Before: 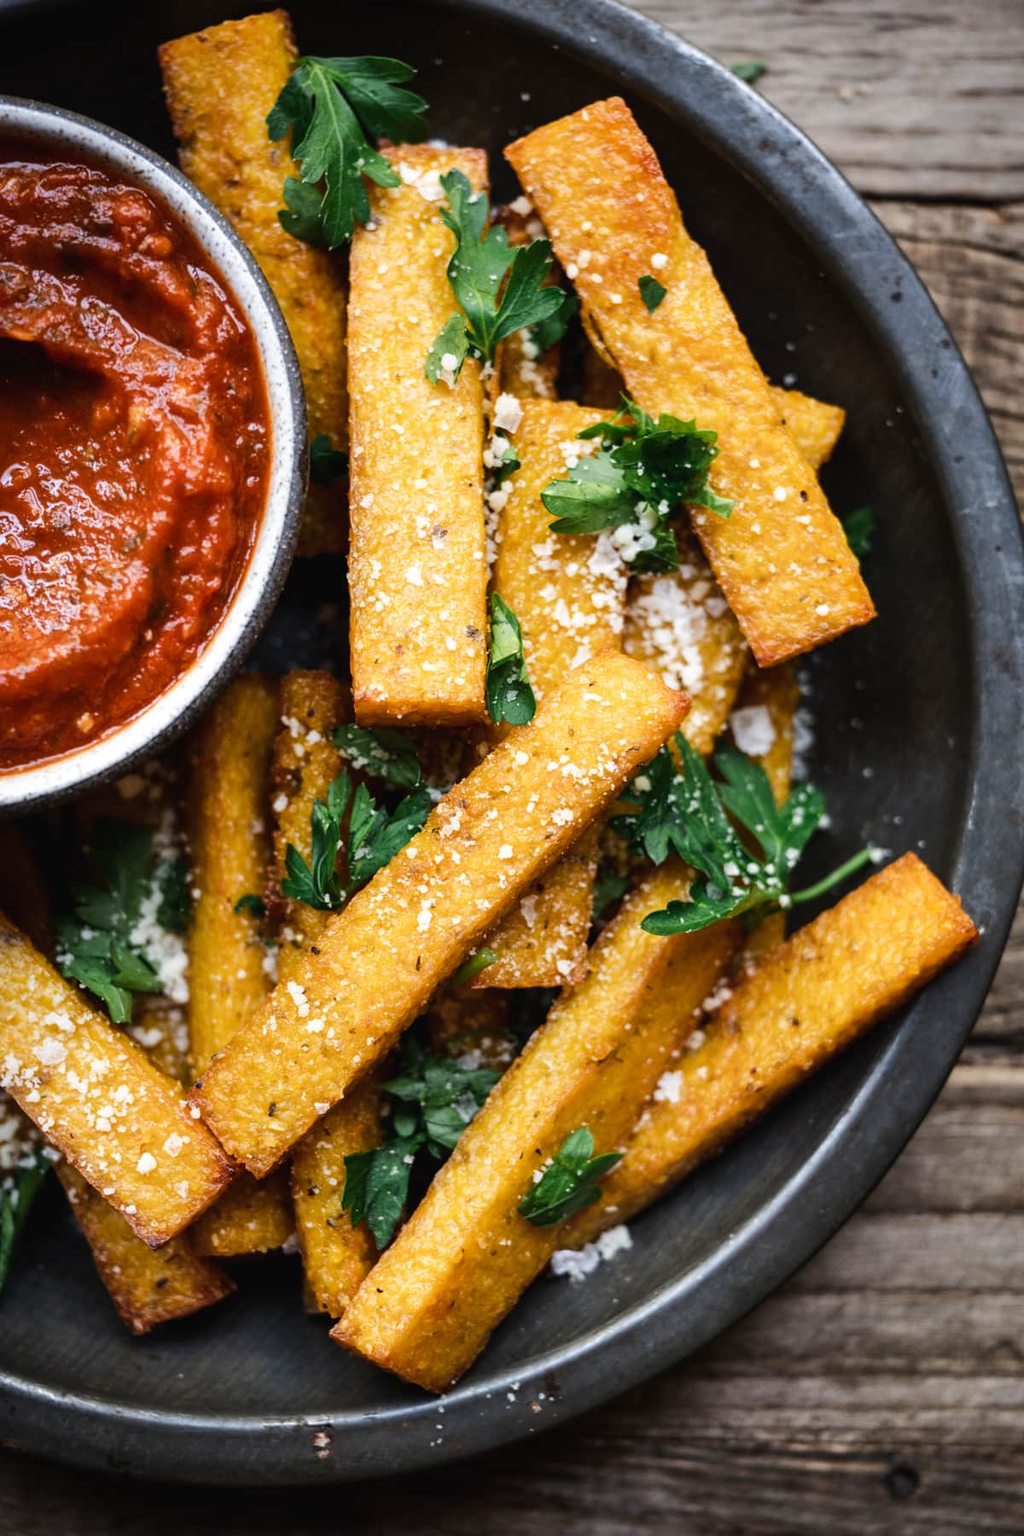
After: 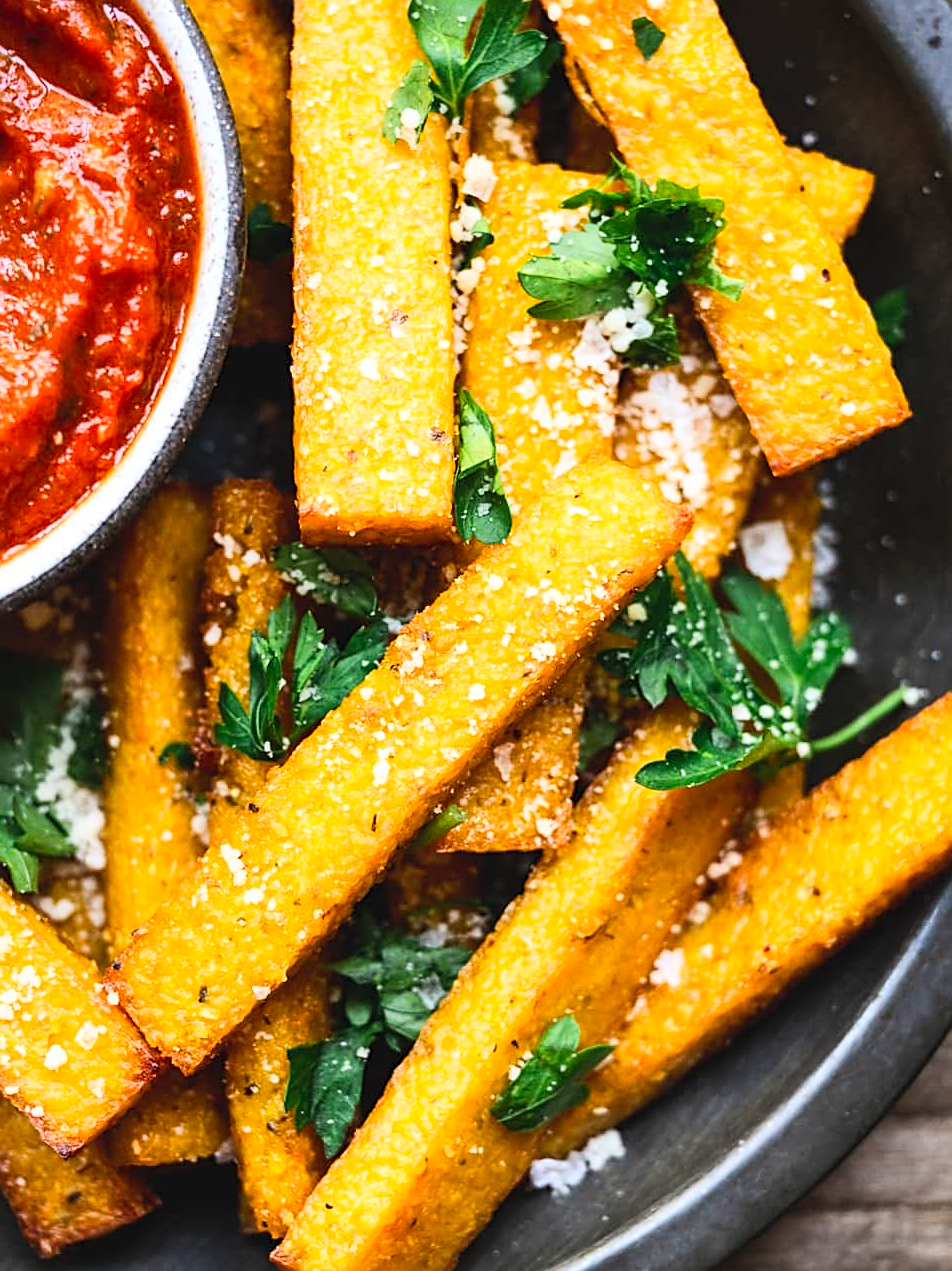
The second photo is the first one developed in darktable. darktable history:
contrast brightness saturation: contrast 0.238, brightness 0.262, saturation 0.388
crop: left 9.723%, top 17.029%, right 10.87%, bottom 12.327%
sharpen: on, module defaults
